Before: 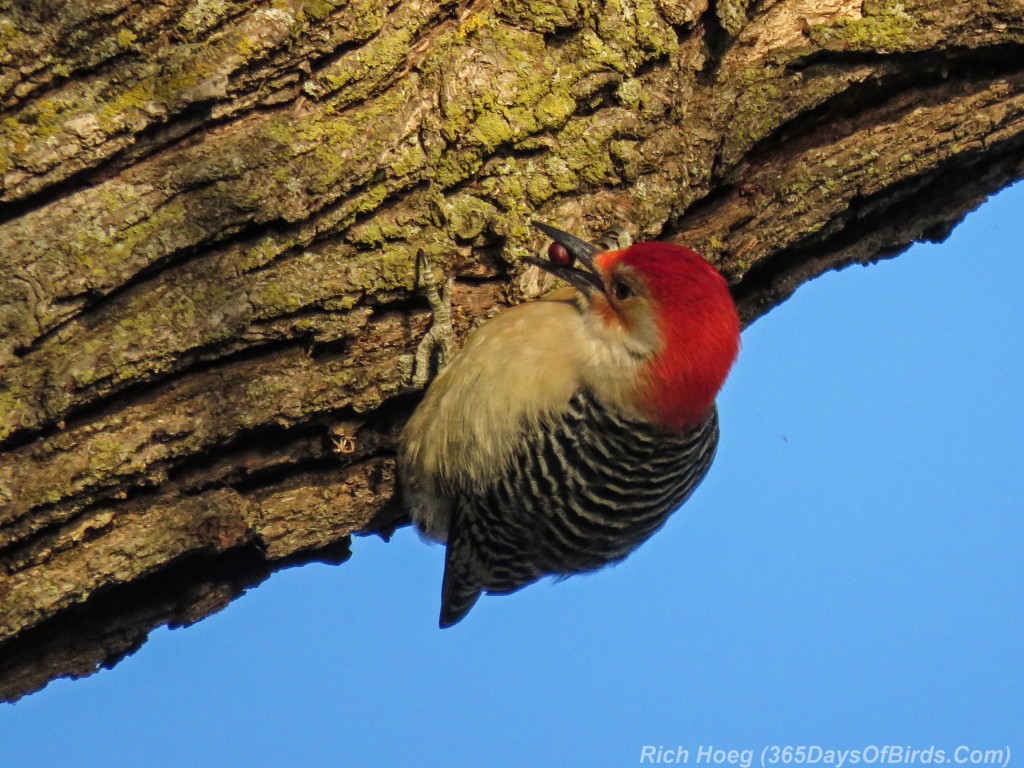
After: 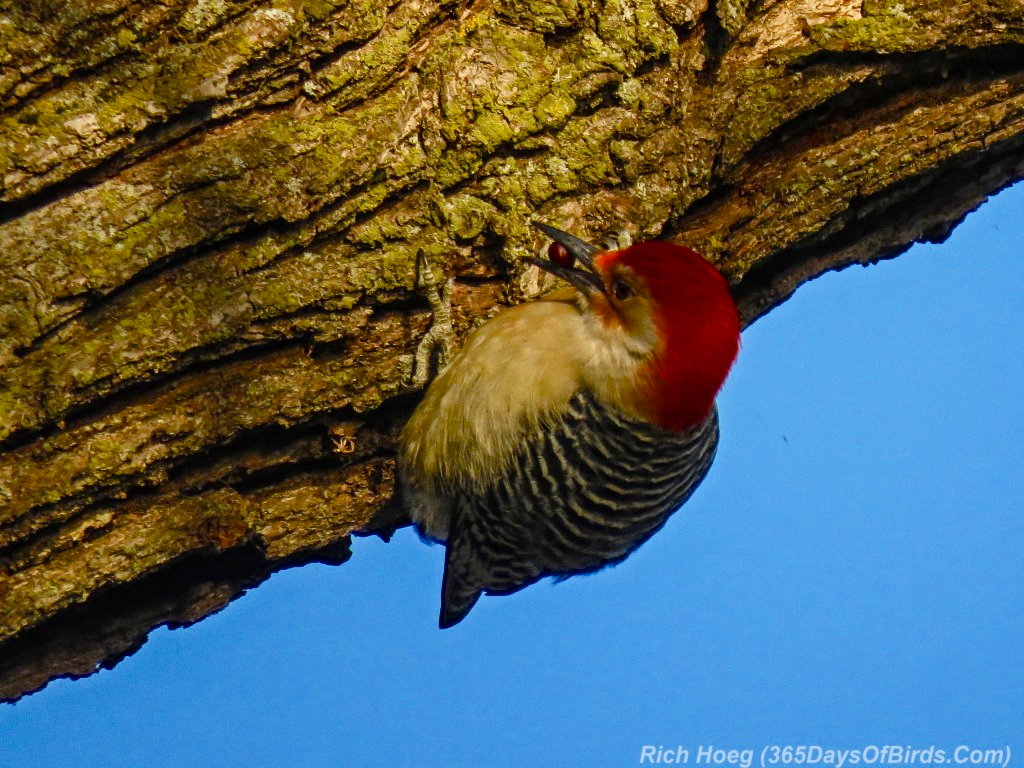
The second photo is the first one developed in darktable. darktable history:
color balance rgb: perceptual saturation grading › global saturation 20.544%, perceptual saturation grading › highlights -19.755%, perceptual saturation grading › shadows 29.989%, global vibrance 1.708%, saturation formula JzAzBz (2021)
